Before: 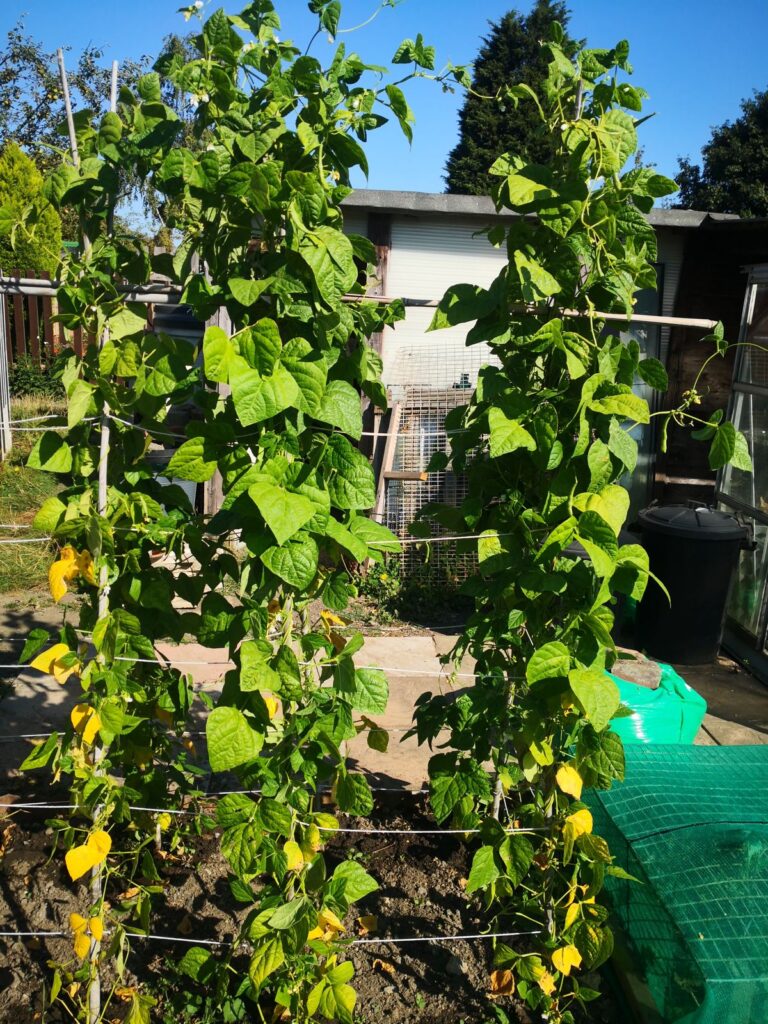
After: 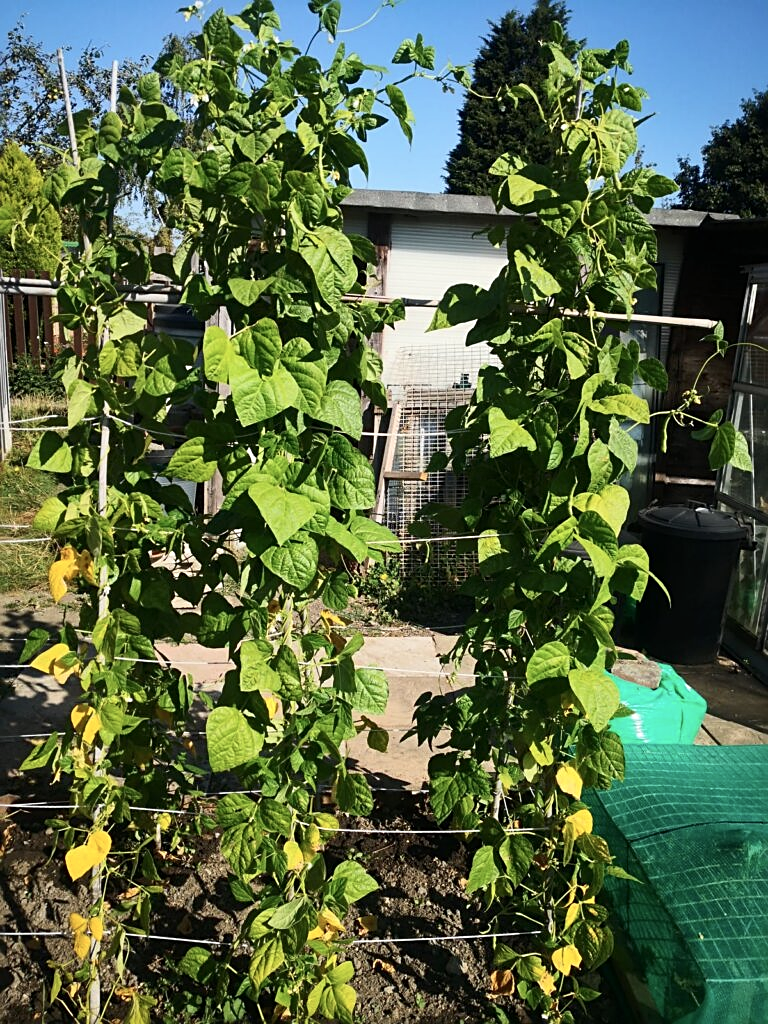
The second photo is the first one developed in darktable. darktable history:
contrast brightness saturation: contrast 0.112, saturation -0.152
sharpen: on, module defaults
exposure: compensate highlight preservation false
